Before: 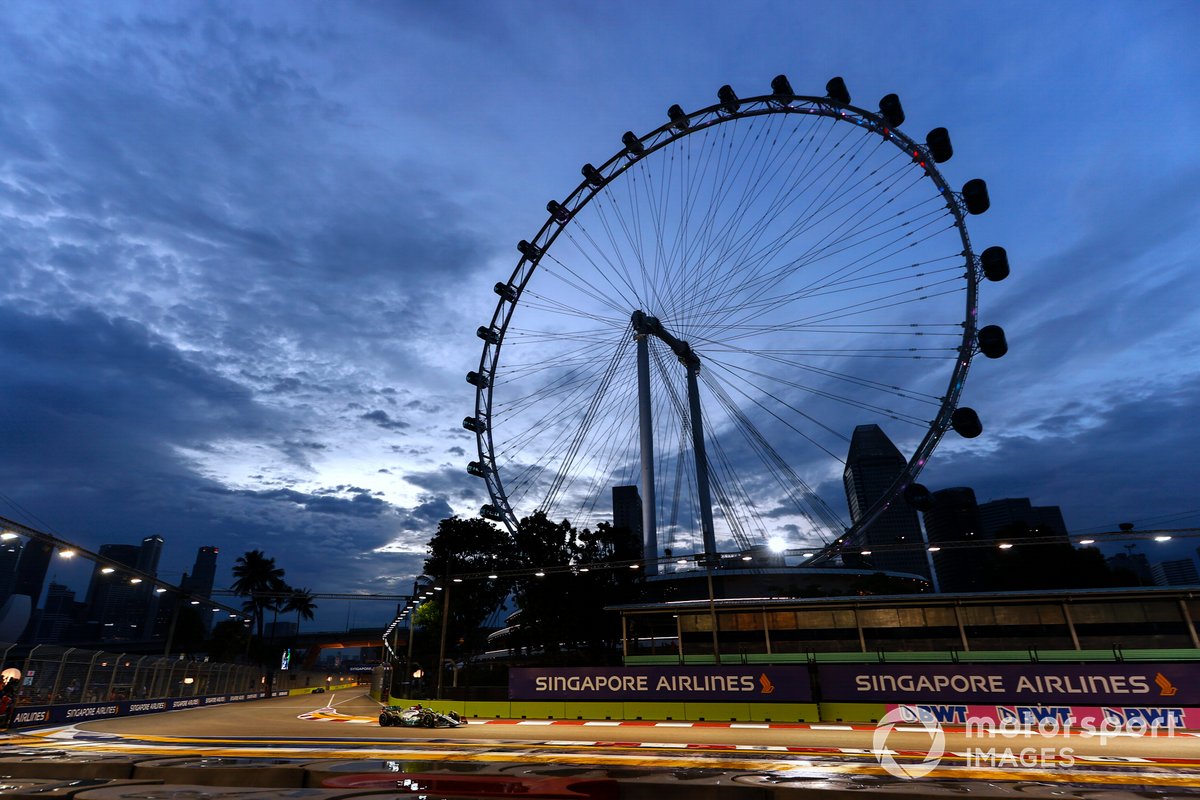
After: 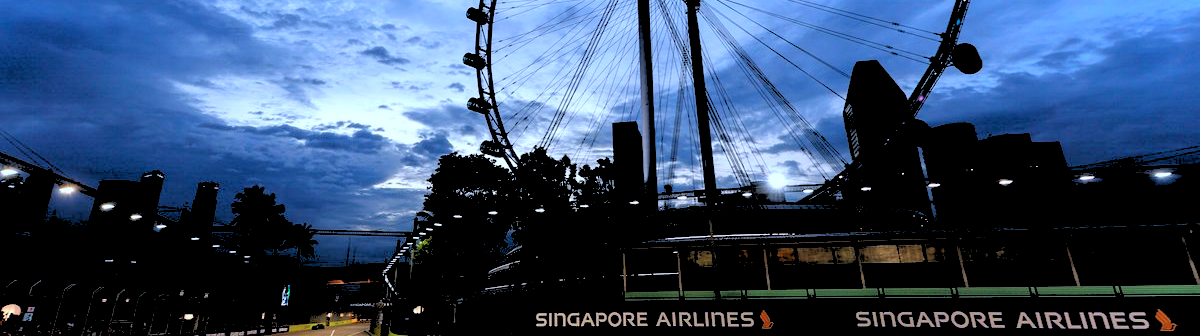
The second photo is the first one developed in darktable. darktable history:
crop: top 45.551%, bottom 12.262%
color calibration: x 0.37, y 0.382, temperature 4313.32 K
rgb levels: levels [[0.027, 0.429, 0.996], [0, 0.5, 1], [0, 0.5, 1]]
